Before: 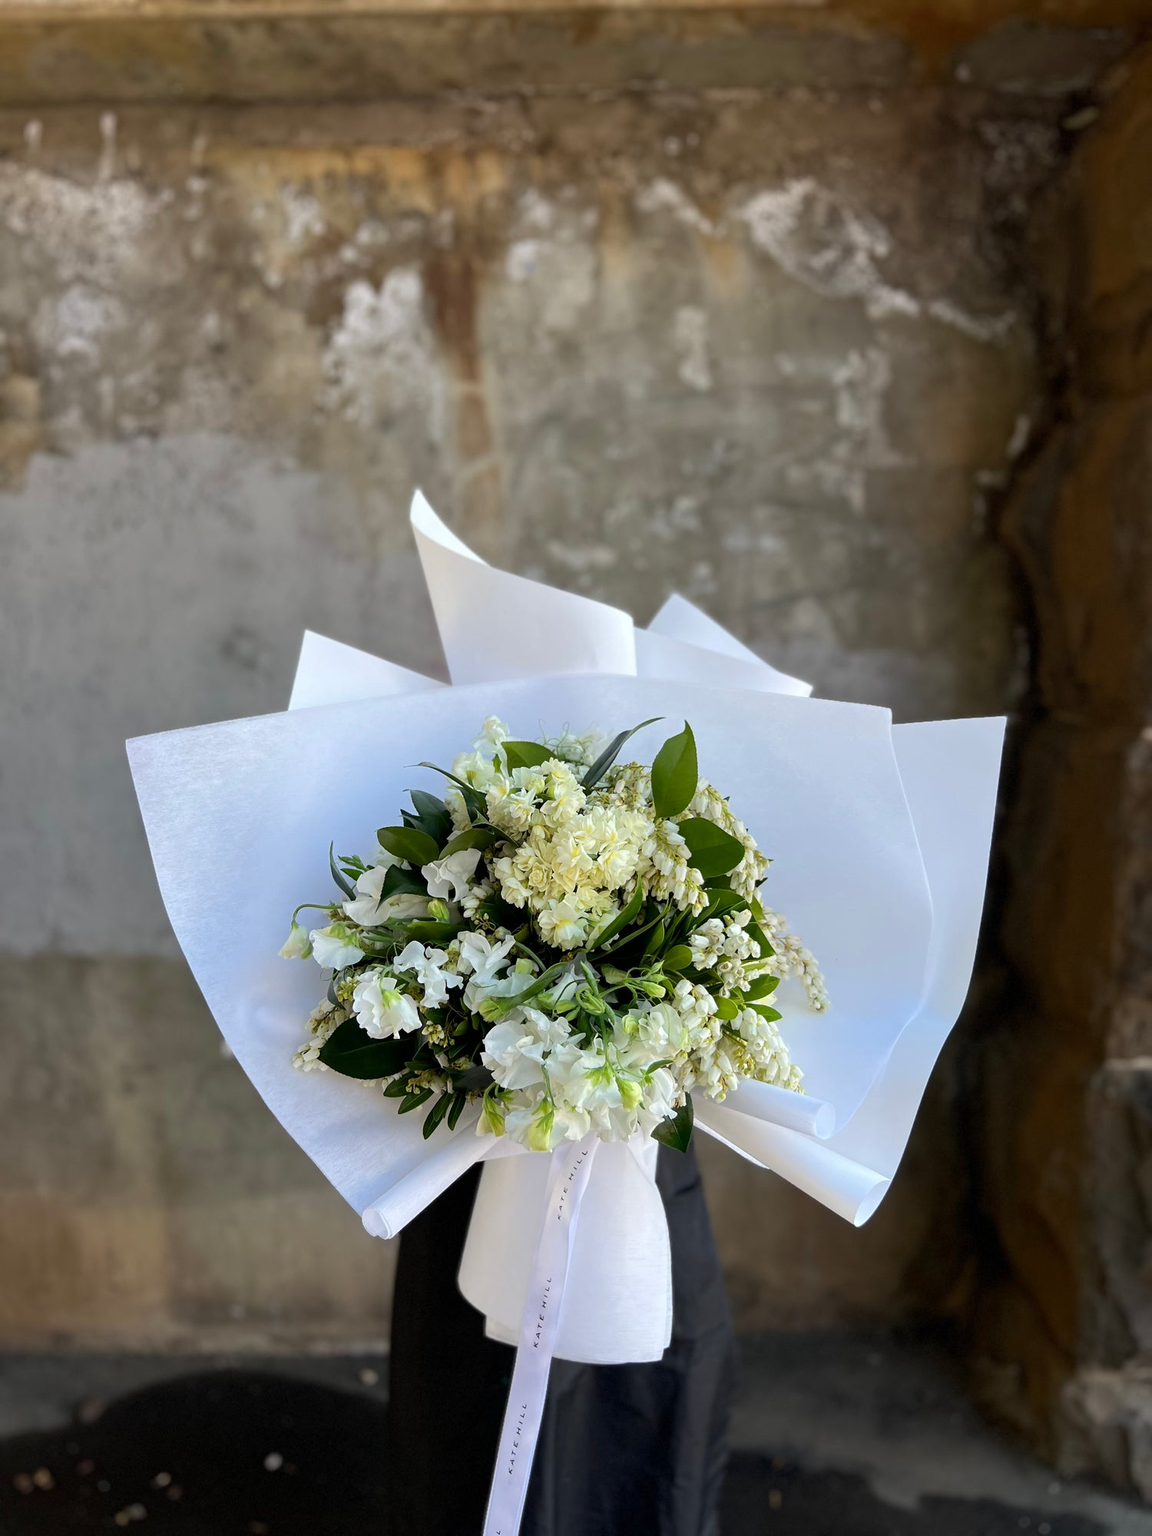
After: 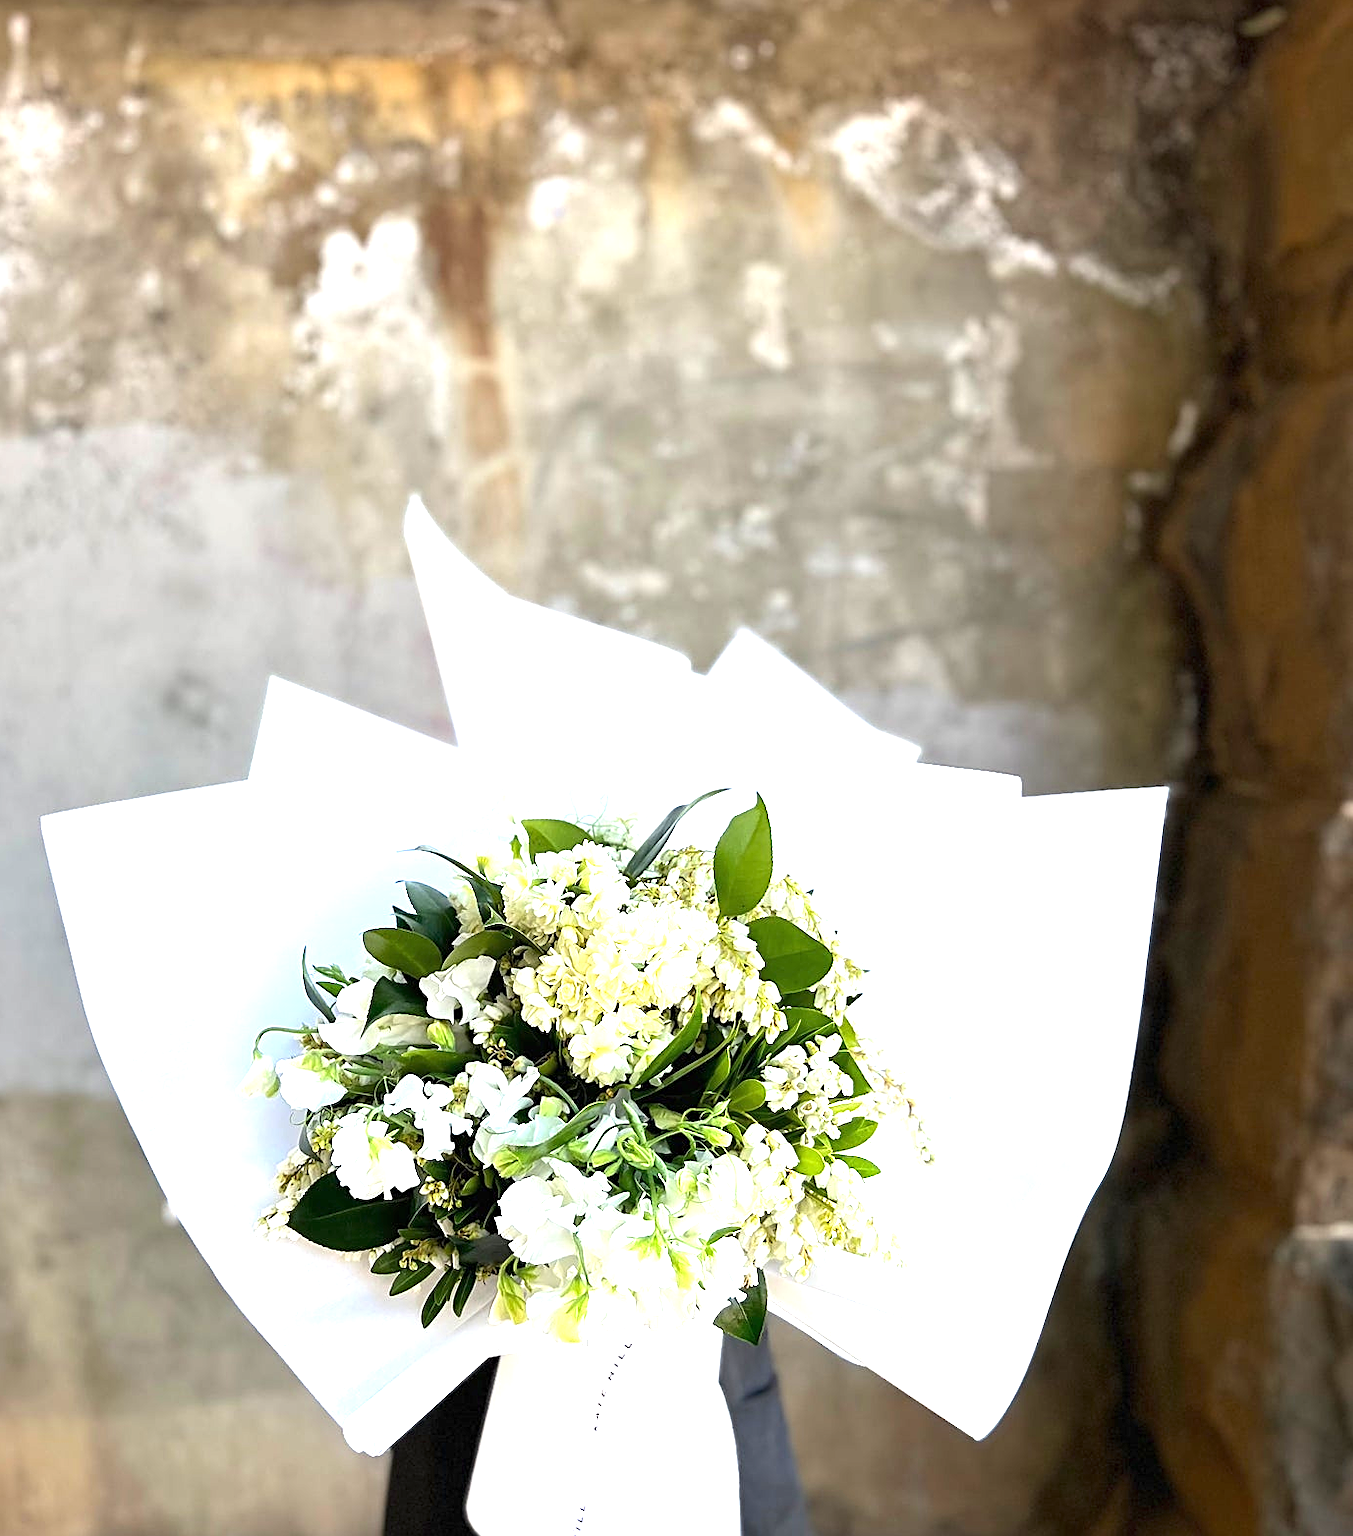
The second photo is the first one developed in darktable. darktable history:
crop: left 8.144%, top 6.621%, bottom 15.215%
exposure: black level correction 0, exposure 1.47 EV, compensate highlight preservation false
sharpen: on, module defaults
